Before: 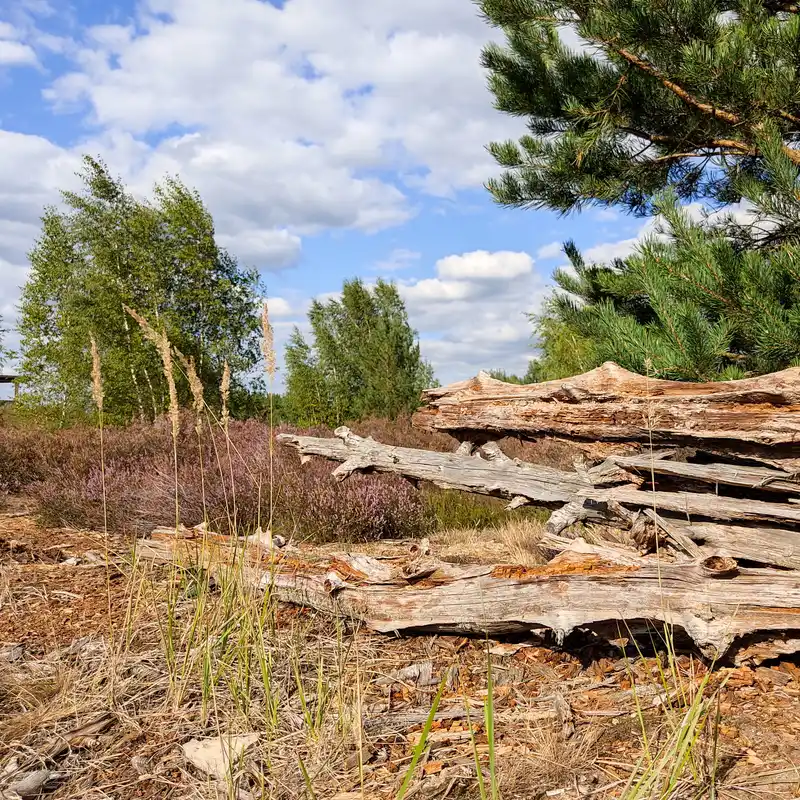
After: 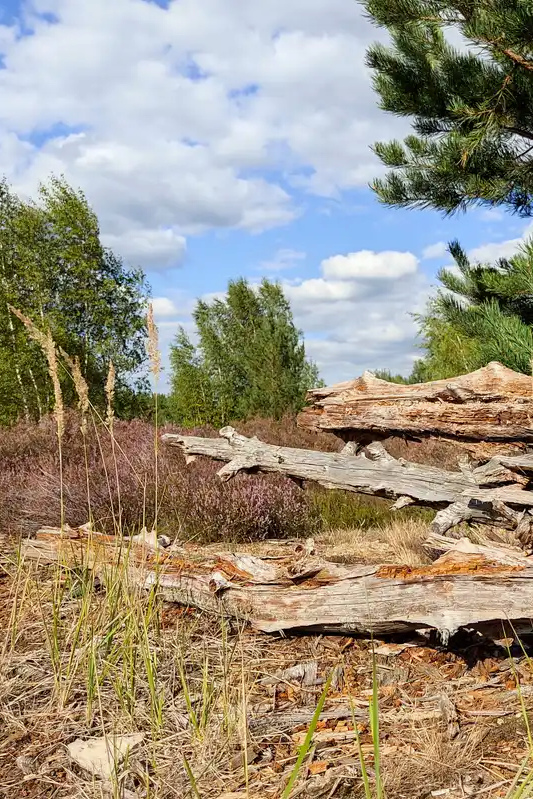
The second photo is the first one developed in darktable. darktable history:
crop and rotate: left 14.436%, right 18.898%
white balance: red 0.978, blue 0.999
